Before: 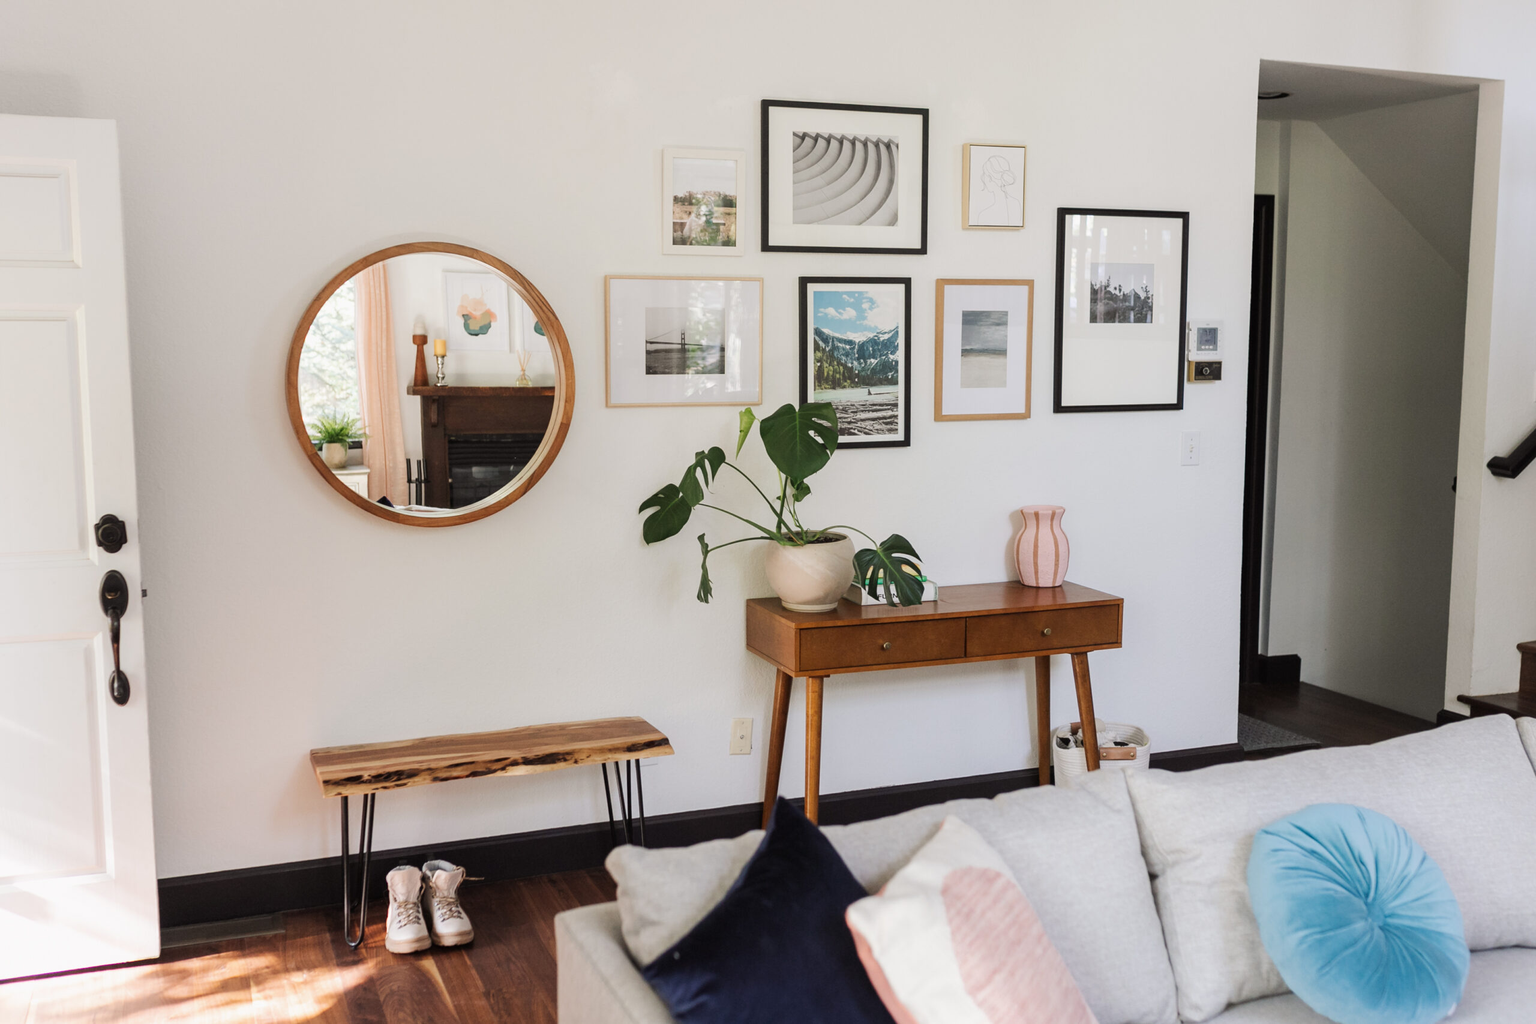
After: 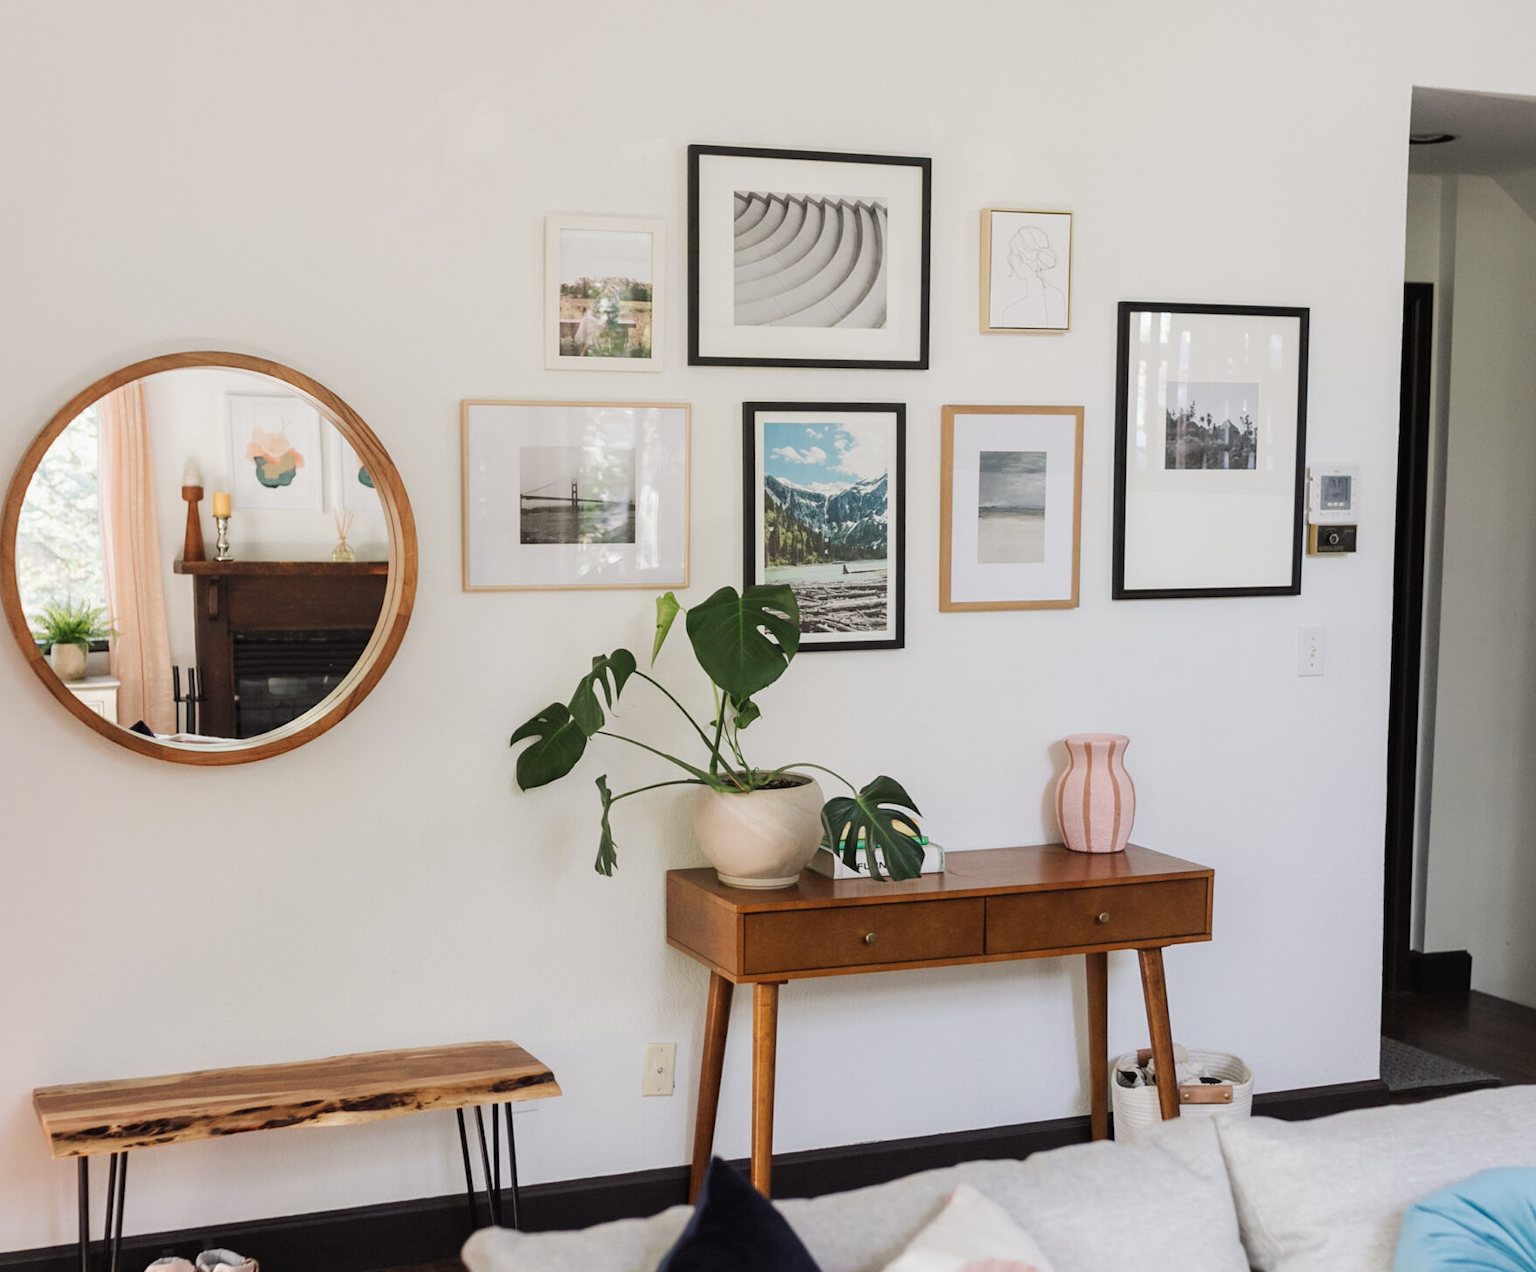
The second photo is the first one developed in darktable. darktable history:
crop: left 18.733%, right 12.381%, bottom 14.466%
